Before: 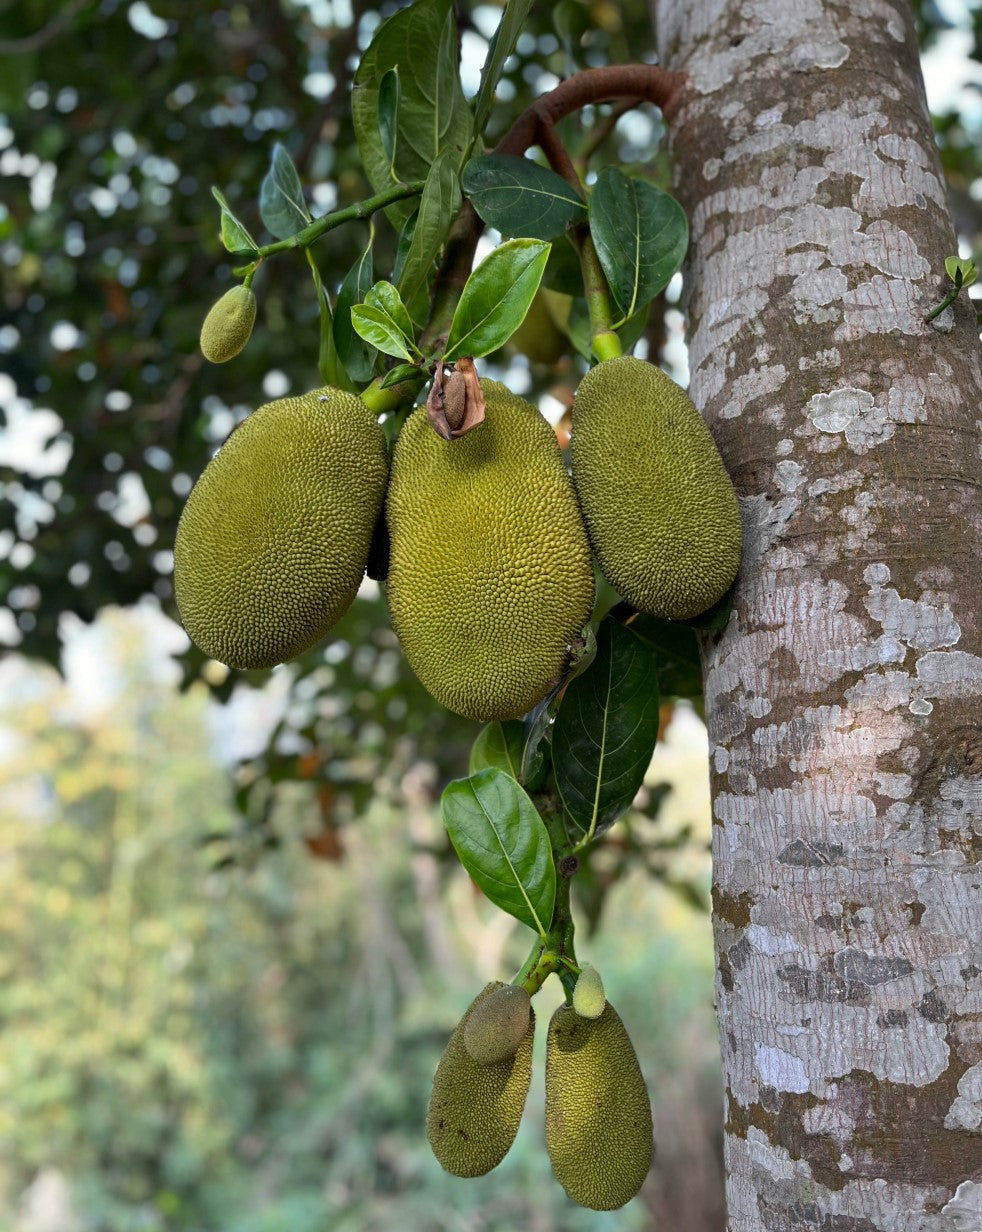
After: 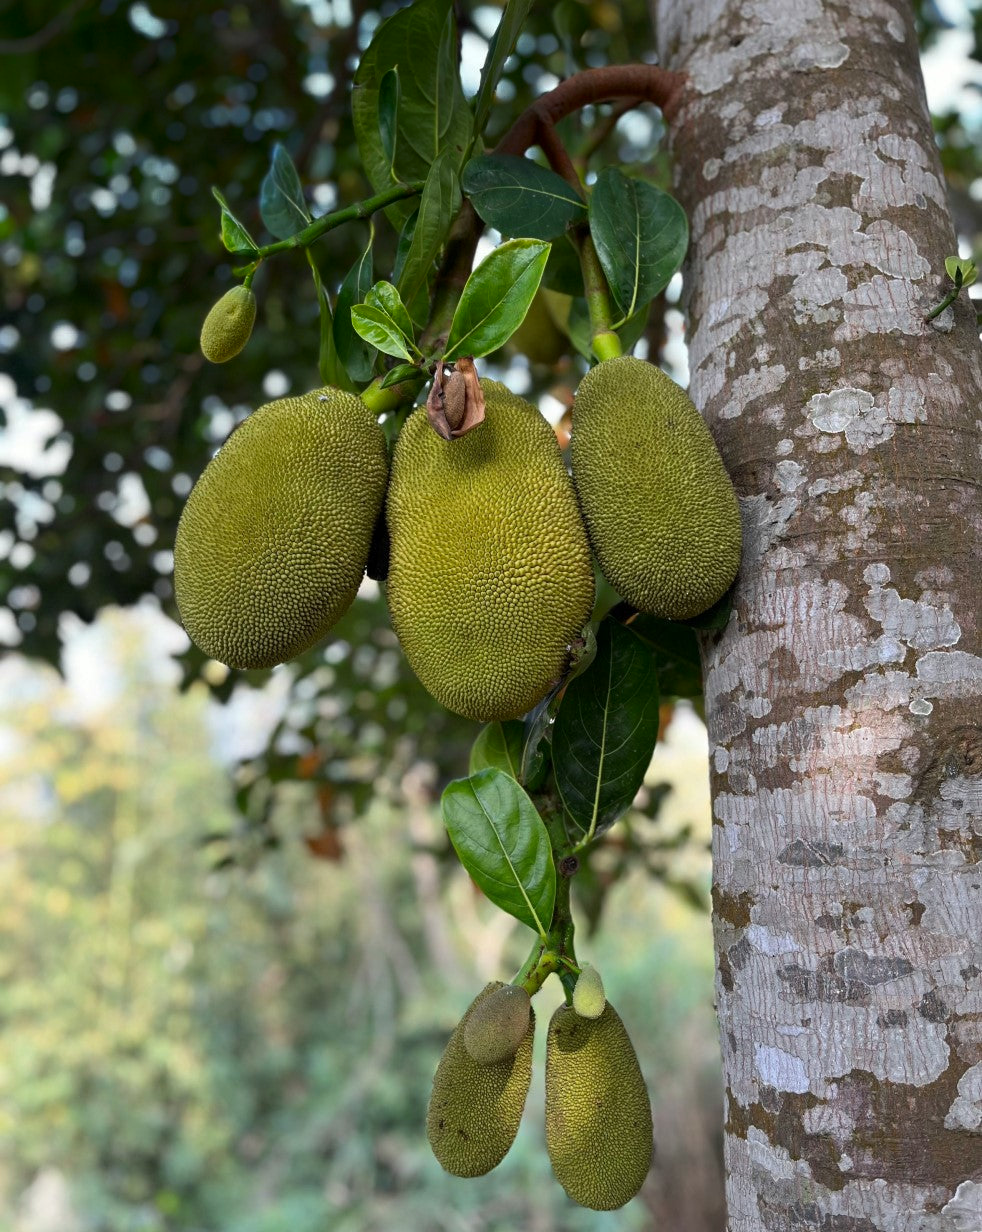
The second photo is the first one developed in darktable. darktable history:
exposure: compensate highlight preservation false
shadows and highlights: shadows -70, highlights 35, soften with gaussian
